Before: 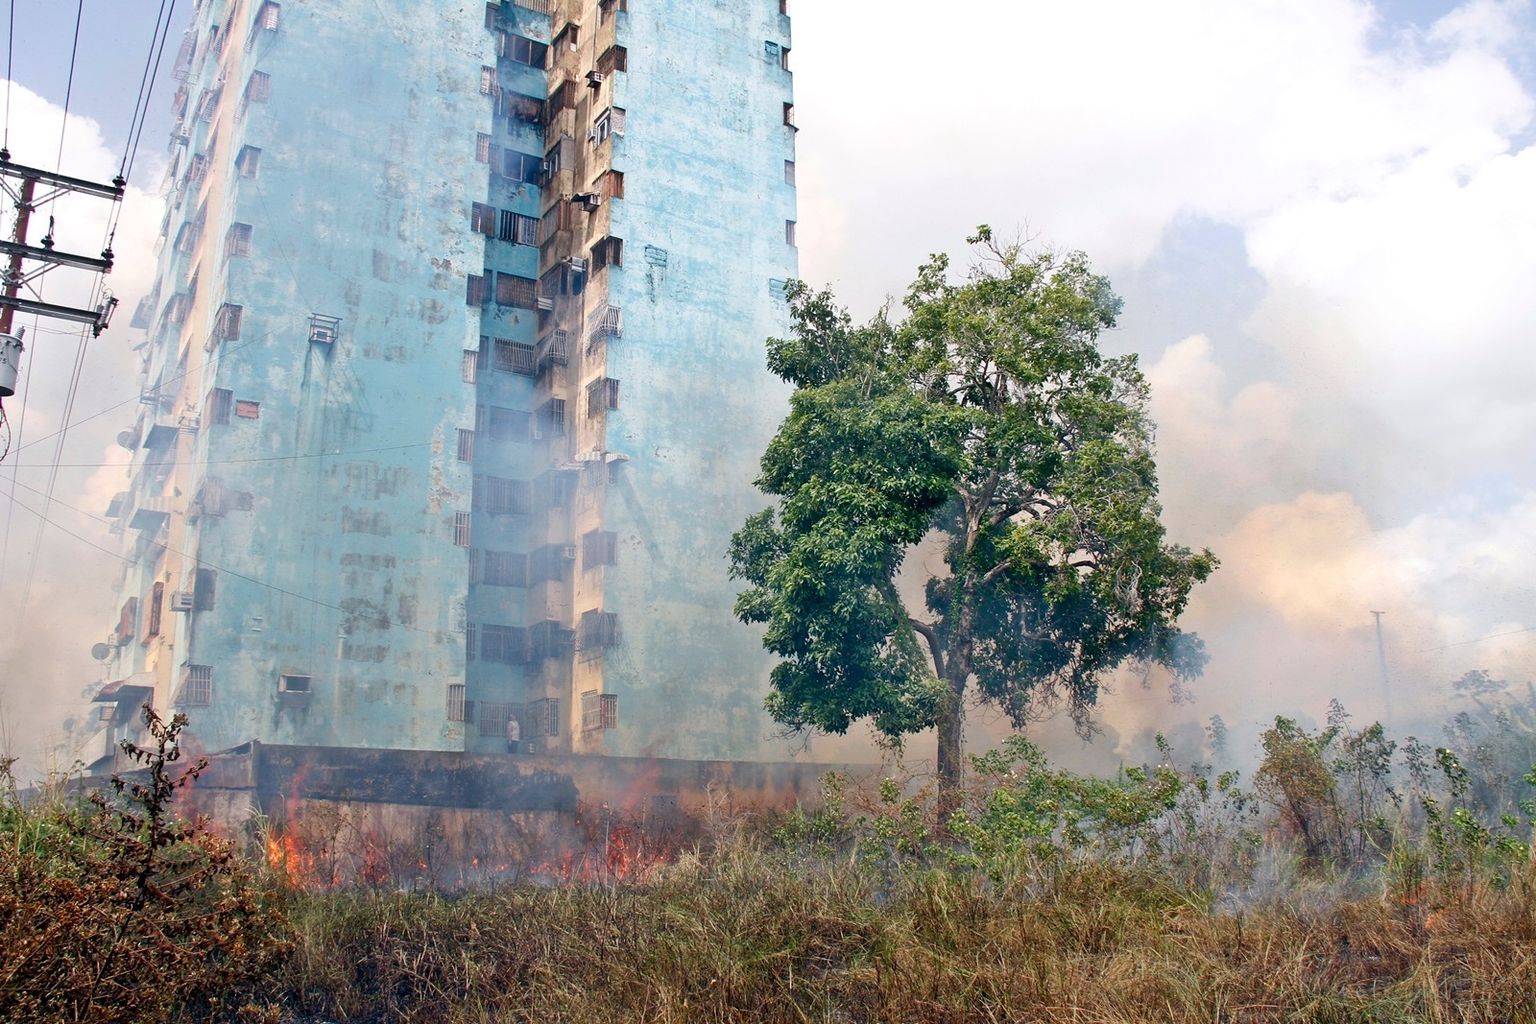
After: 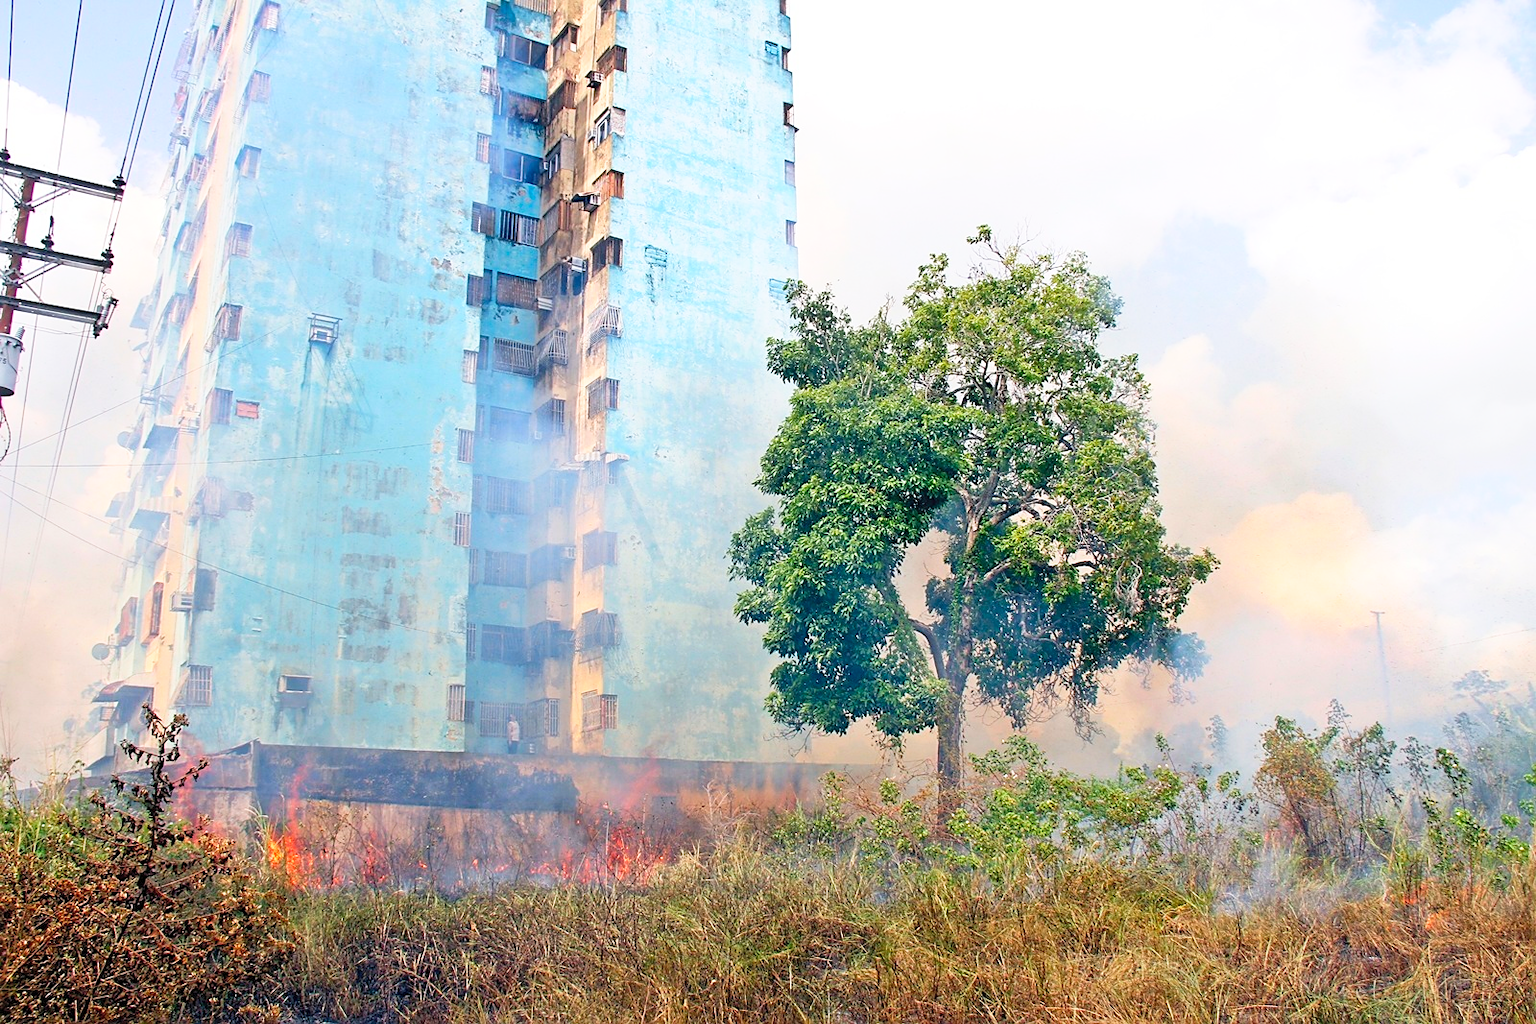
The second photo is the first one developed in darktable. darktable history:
base curve: curves: ch0 [(0, 0) (0.666, 0.806) (1, 1)], preserve colors none
sharpen: radius 1.905, amount 0.401, threshold 1.269
contrast brightness saturation: contrast 0.069, brightness 0.17, saturation 0.415
